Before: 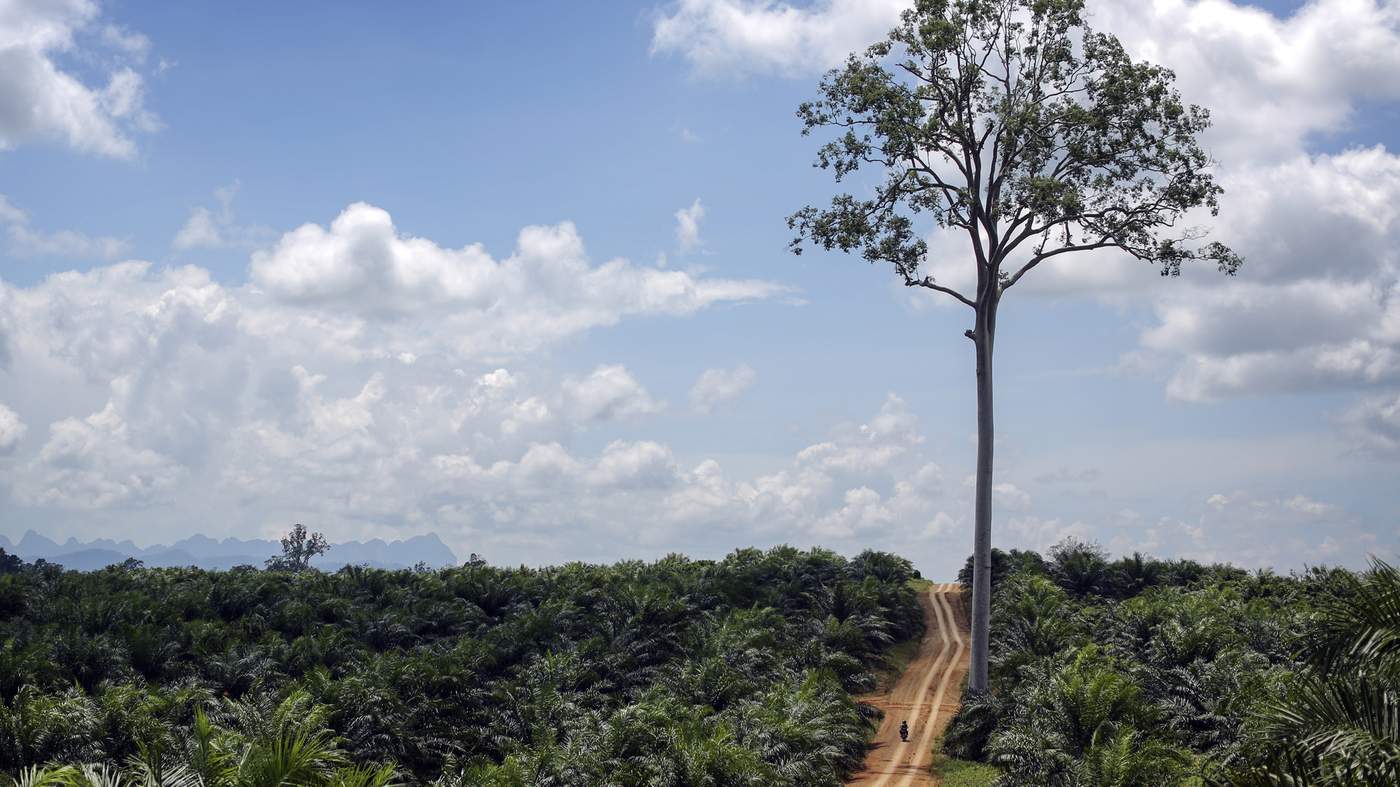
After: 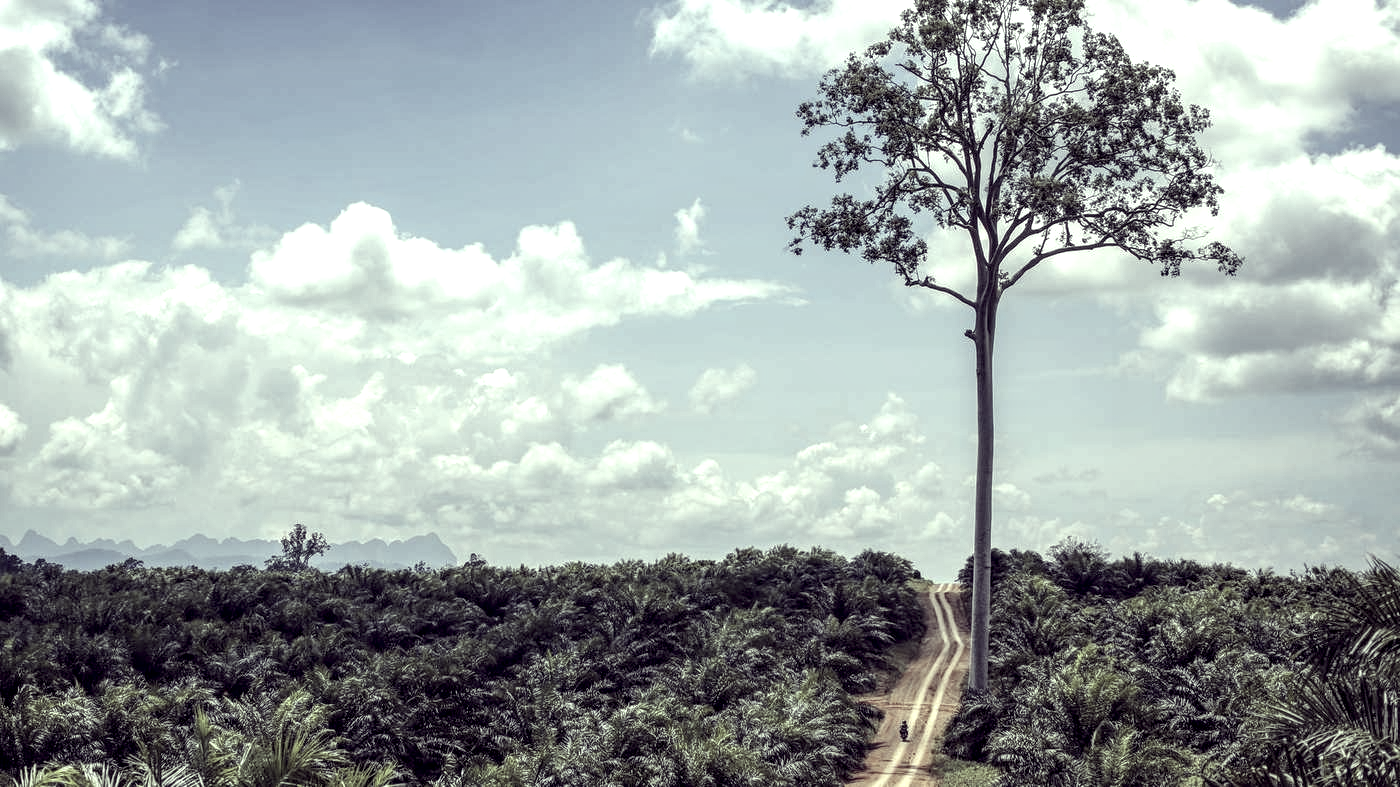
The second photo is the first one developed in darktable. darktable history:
white balance: emerald 1
color correction: highlights a* -20.17, highlights b* 20.27, shadows a* 20.03, shadows b* -20.46, saturation 0.43
exposure: black level correction 0, exposure 0.5 EV, compensate highlight preservation false
local contrast: detail 160%
